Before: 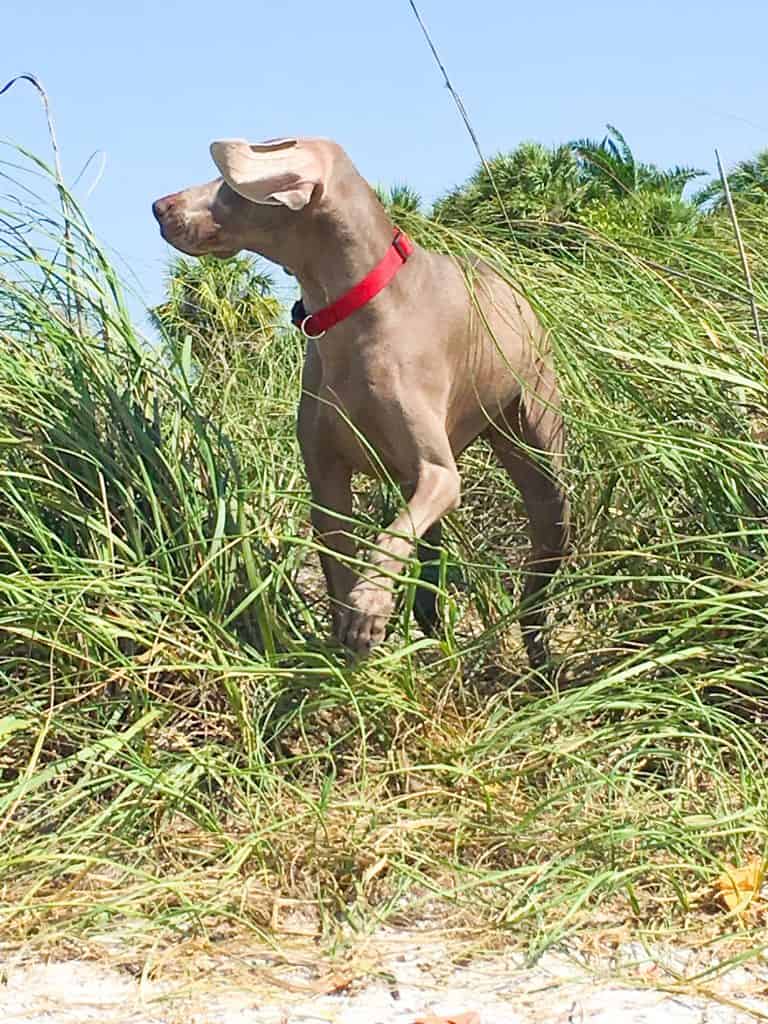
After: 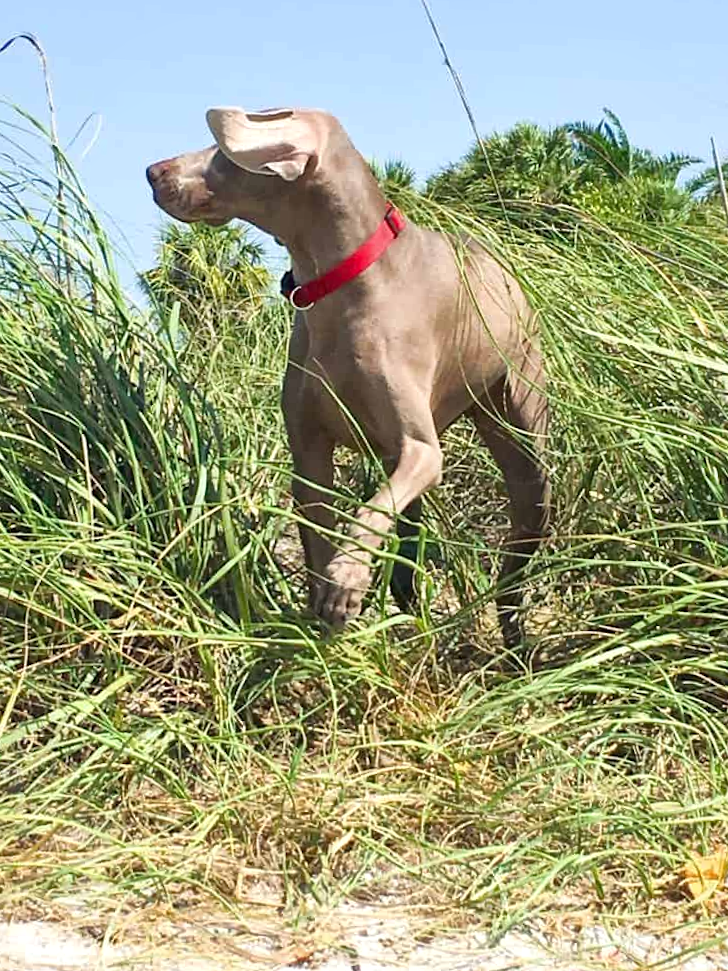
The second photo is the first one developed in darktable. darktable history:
local contrast: mode bilateral grid, contrast 20, coarseness 100, detail 150%, midtone range 0.2
crop and rotate: angle -2.38°
